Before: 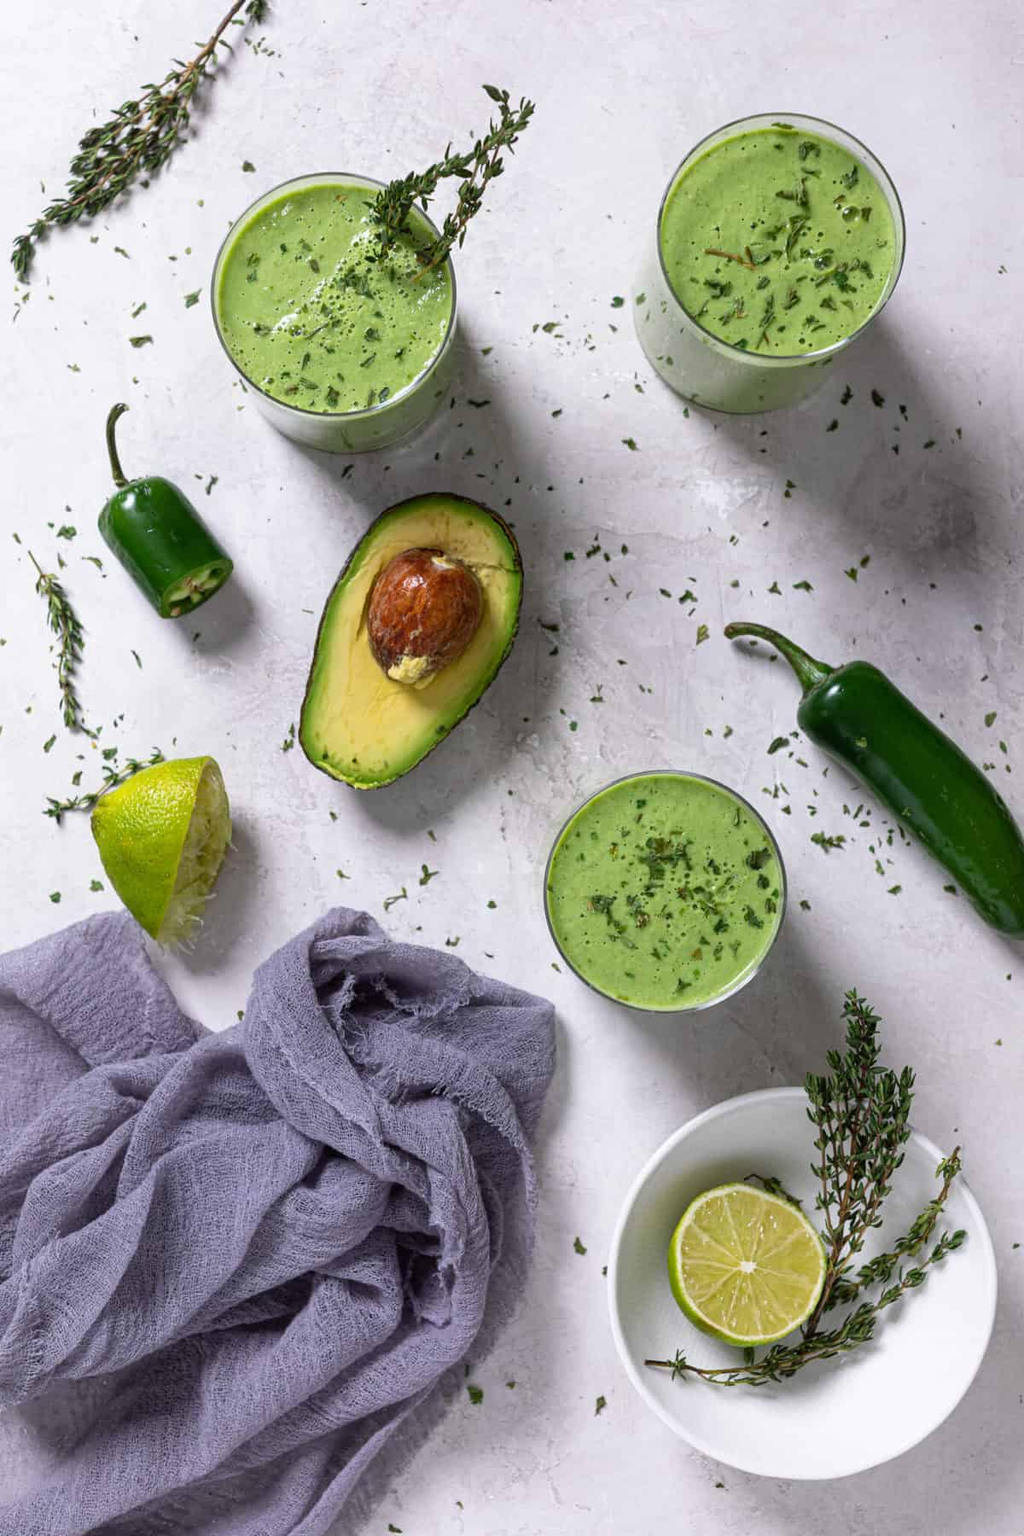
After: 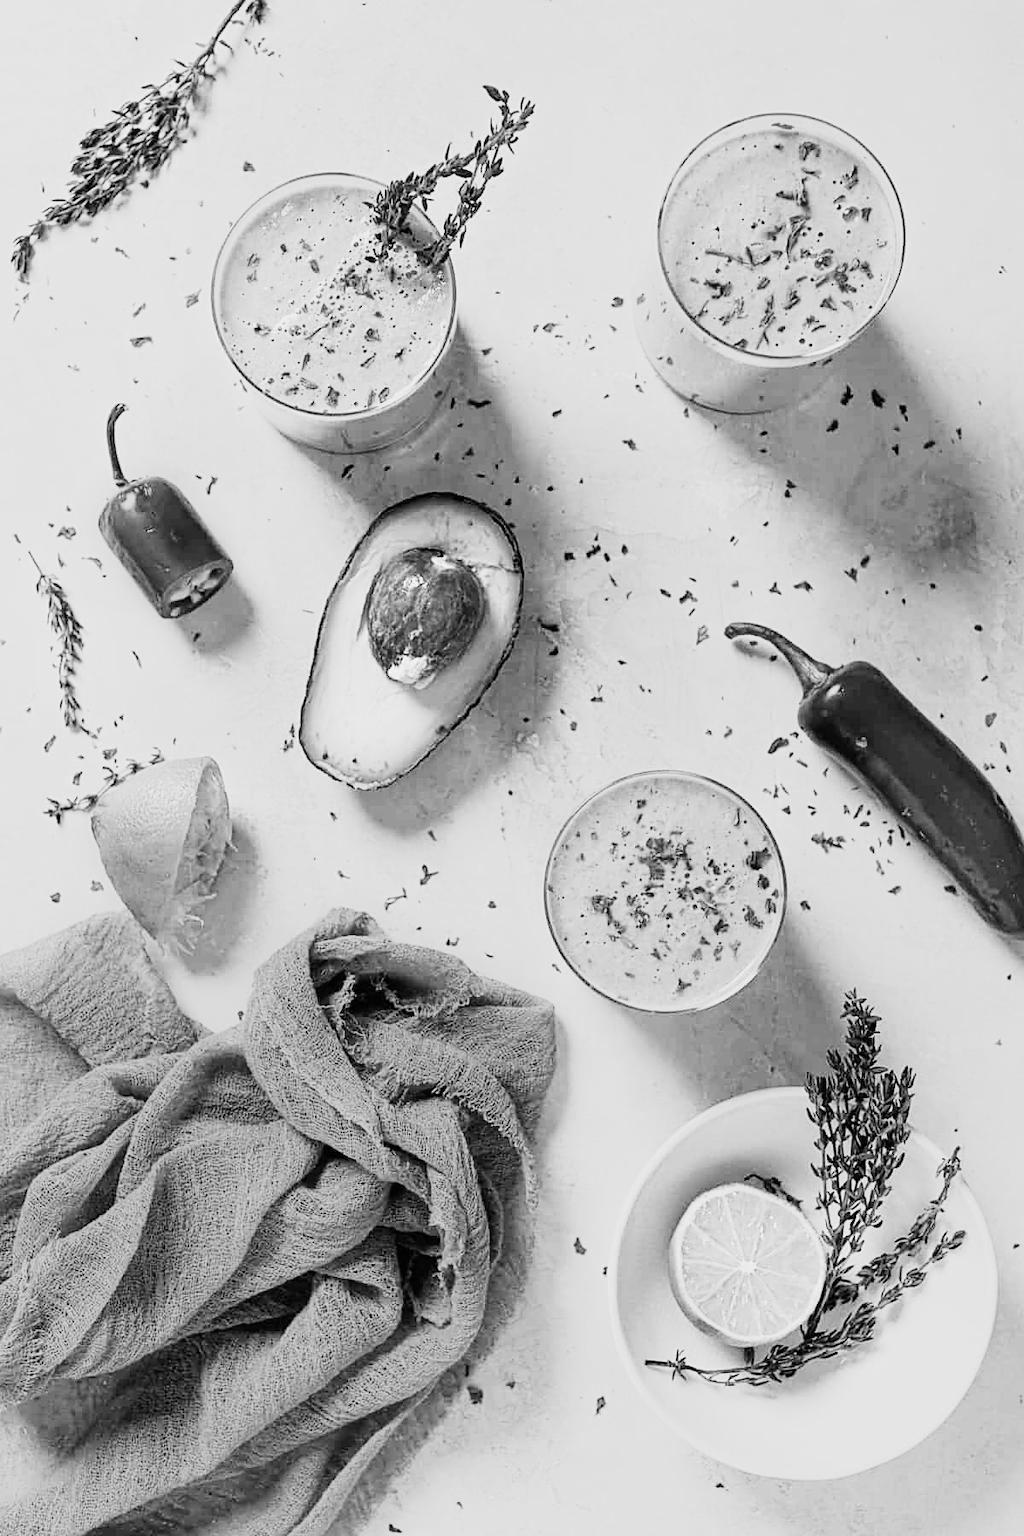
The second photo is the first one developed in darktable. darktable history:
monochrome: a 26.22, b 42.67, size 0.8
base curve: curves: ch0 [(0, 0) (0, 0.001) (0.001, 0.001) (0.004, 0.002) (0.007, 0.004) (0.015, 0.013) (0.033, 0.045) (0.052, 0.096) (0.075, 0.17) (0.099, 0.241) (0.163, 0.42) (0.219, 0.55) (0.259, 0.616) (0.327, 0.722) (0.365, 0.765) (0.522, 0.873) (0.547, 0.881) (0.689, 0.919) (0.826, 0.952) (1, 1)], preserve colors none
sharpen: on, module defaults
velvia: on, module defaults
